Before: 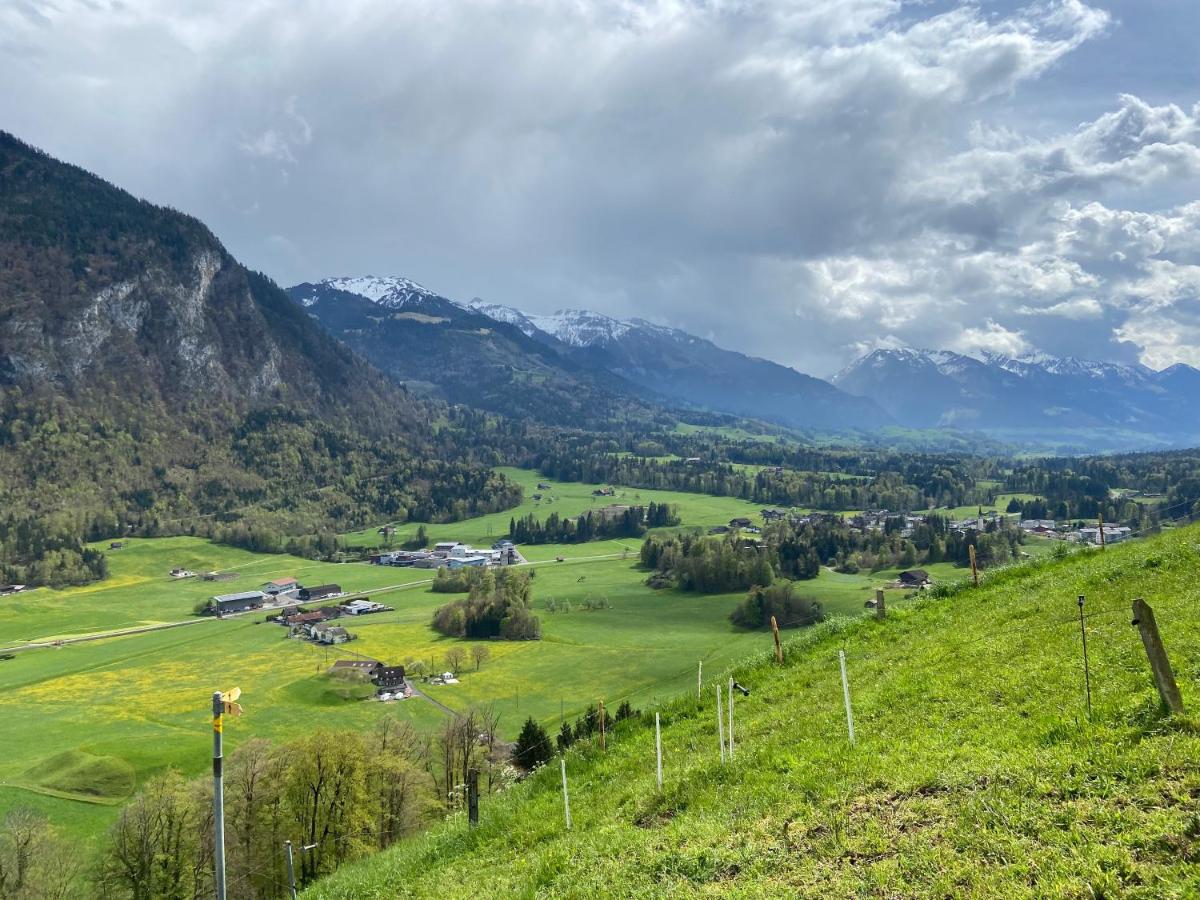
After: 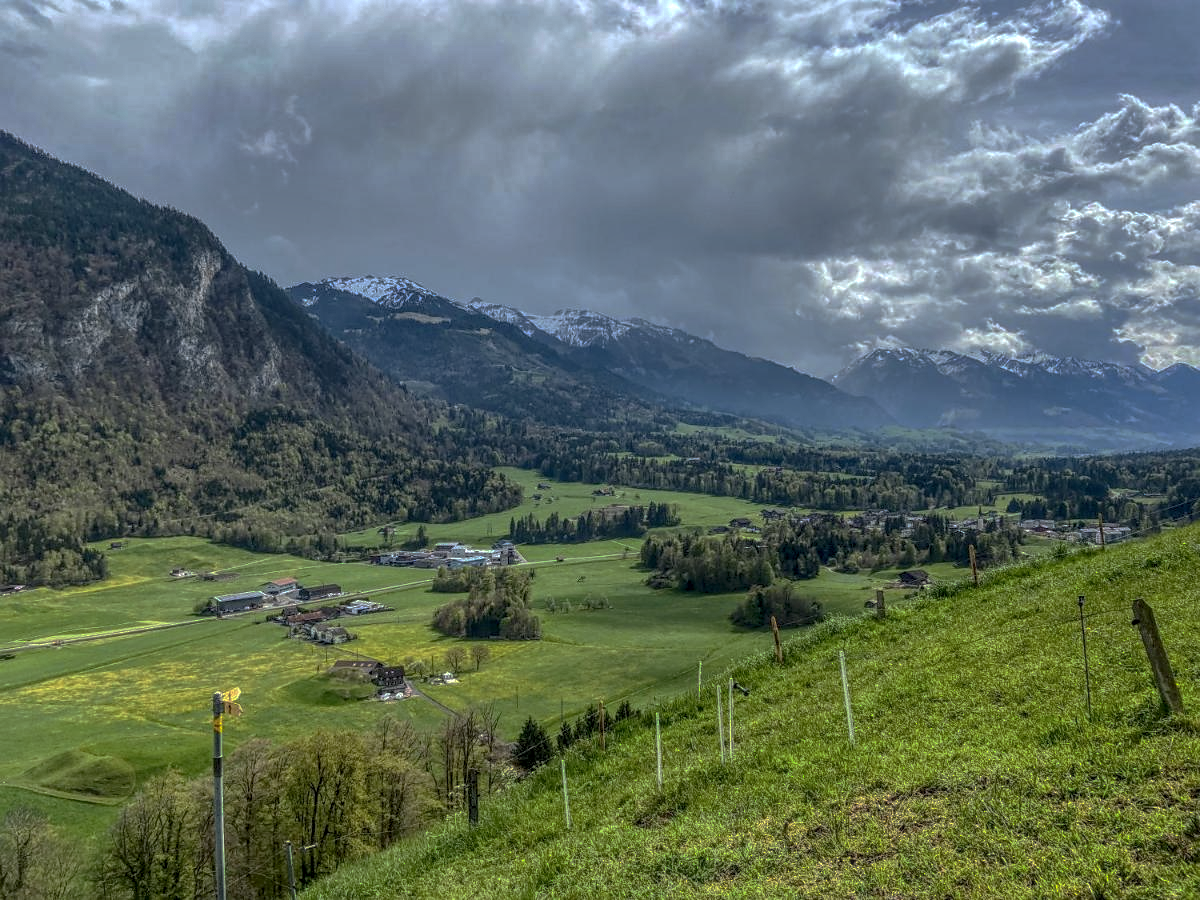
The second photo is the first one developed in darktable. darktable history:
local contrast: highlights 4%, shadows 6%, detail 199%, midtone range 0.251
sharpen: radius 1.524, amount 0.356, threshold 1.514
base curve: curves: ch0 [(0, 0) (0.826, 0.587) (1, 1)], preserve colors none
